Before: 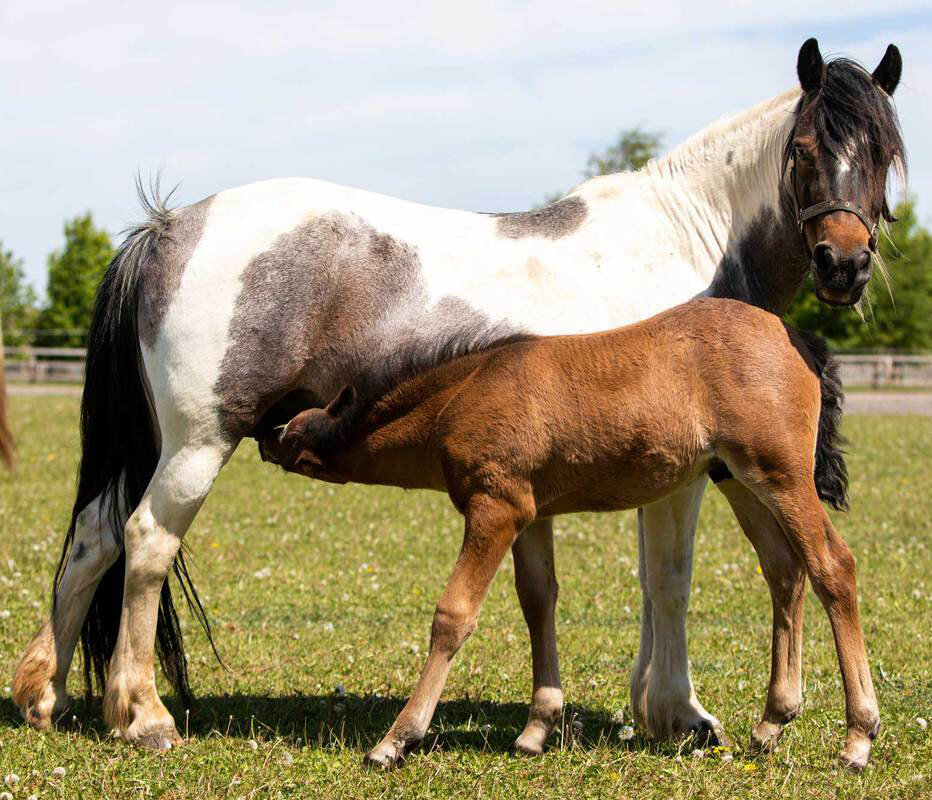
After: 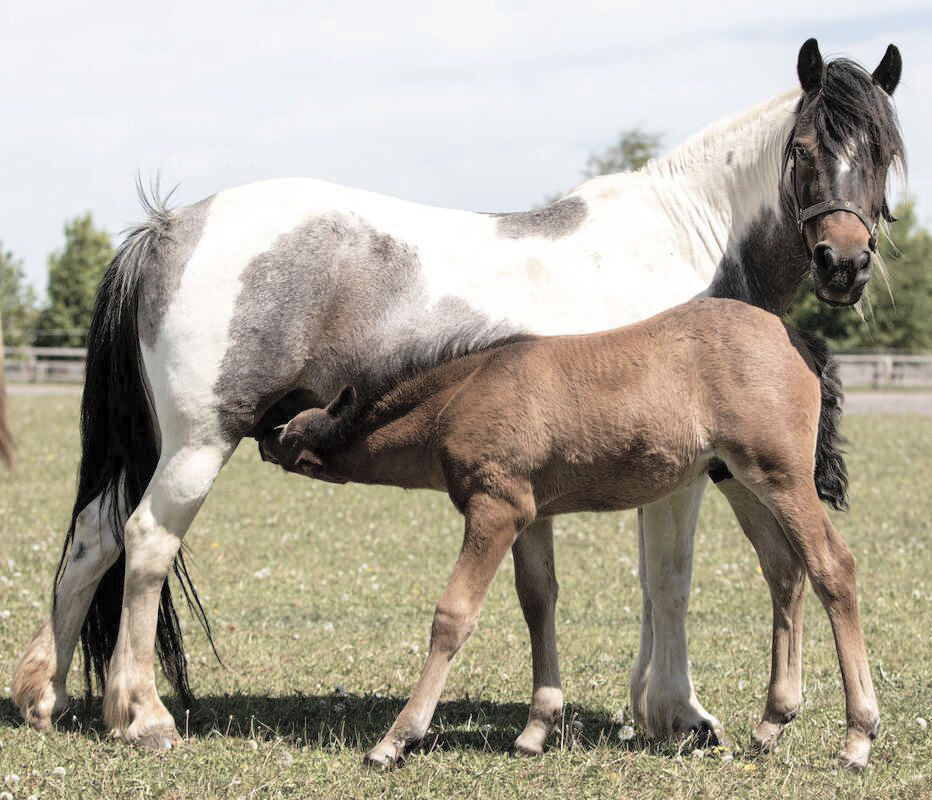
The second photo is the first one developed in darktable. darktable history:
contrast brightness saturation: brightness 0.183, saturation -0.513
tone equalizer: edges refinement/feathering 500, mask exposure compensation -1.57 EV, preserve details no
